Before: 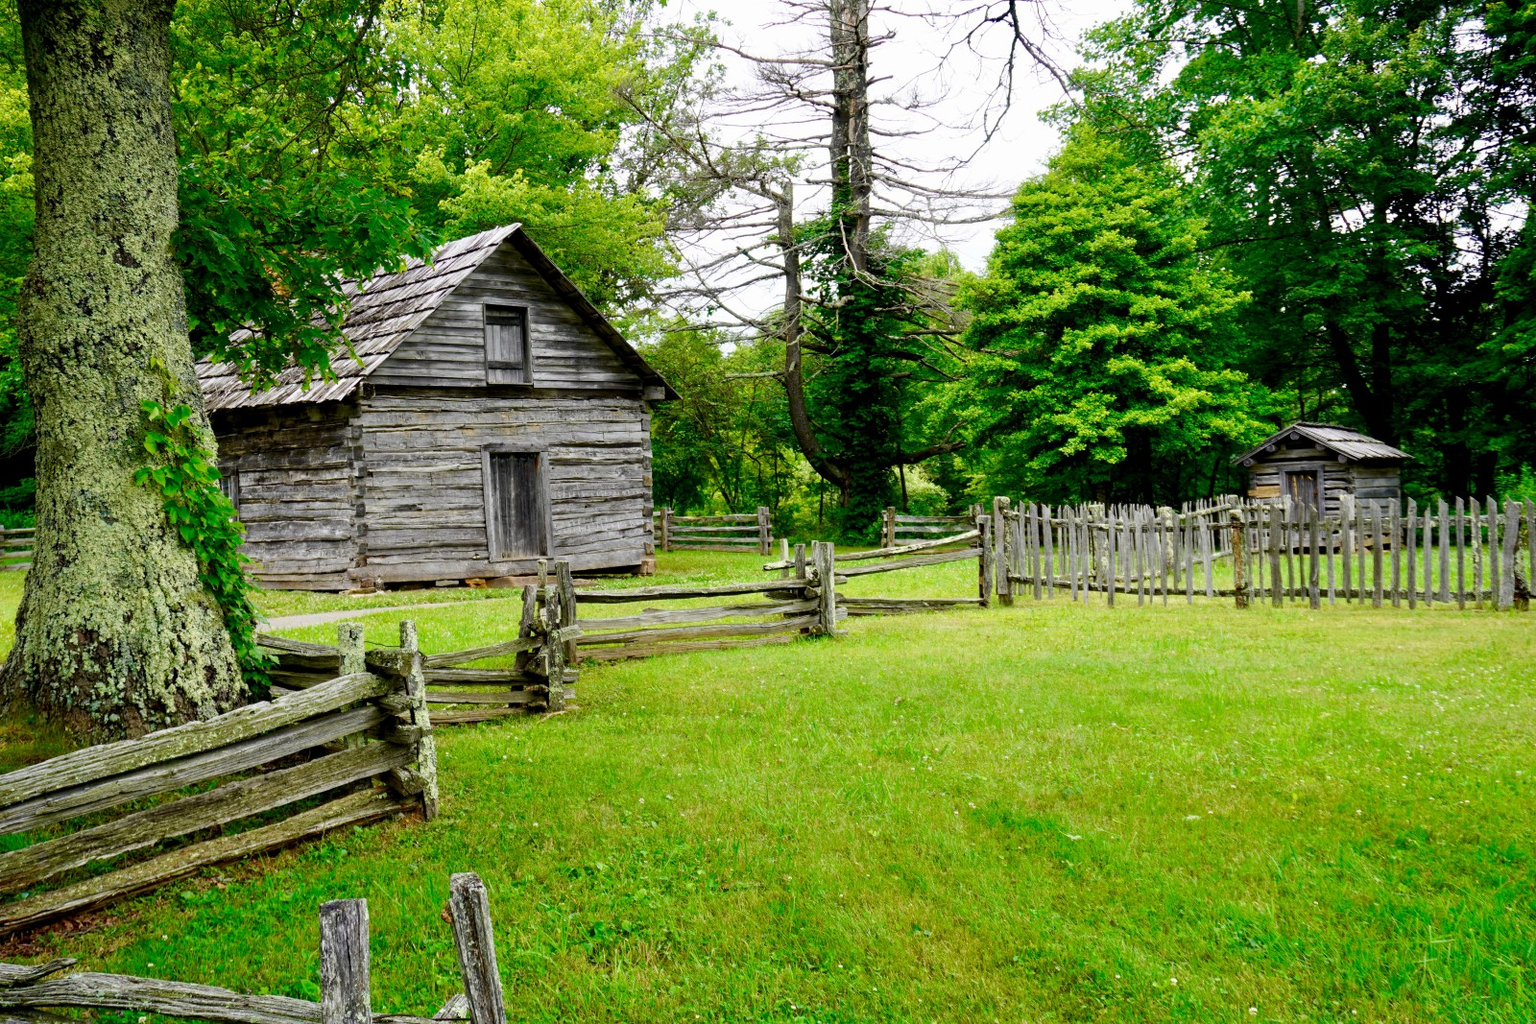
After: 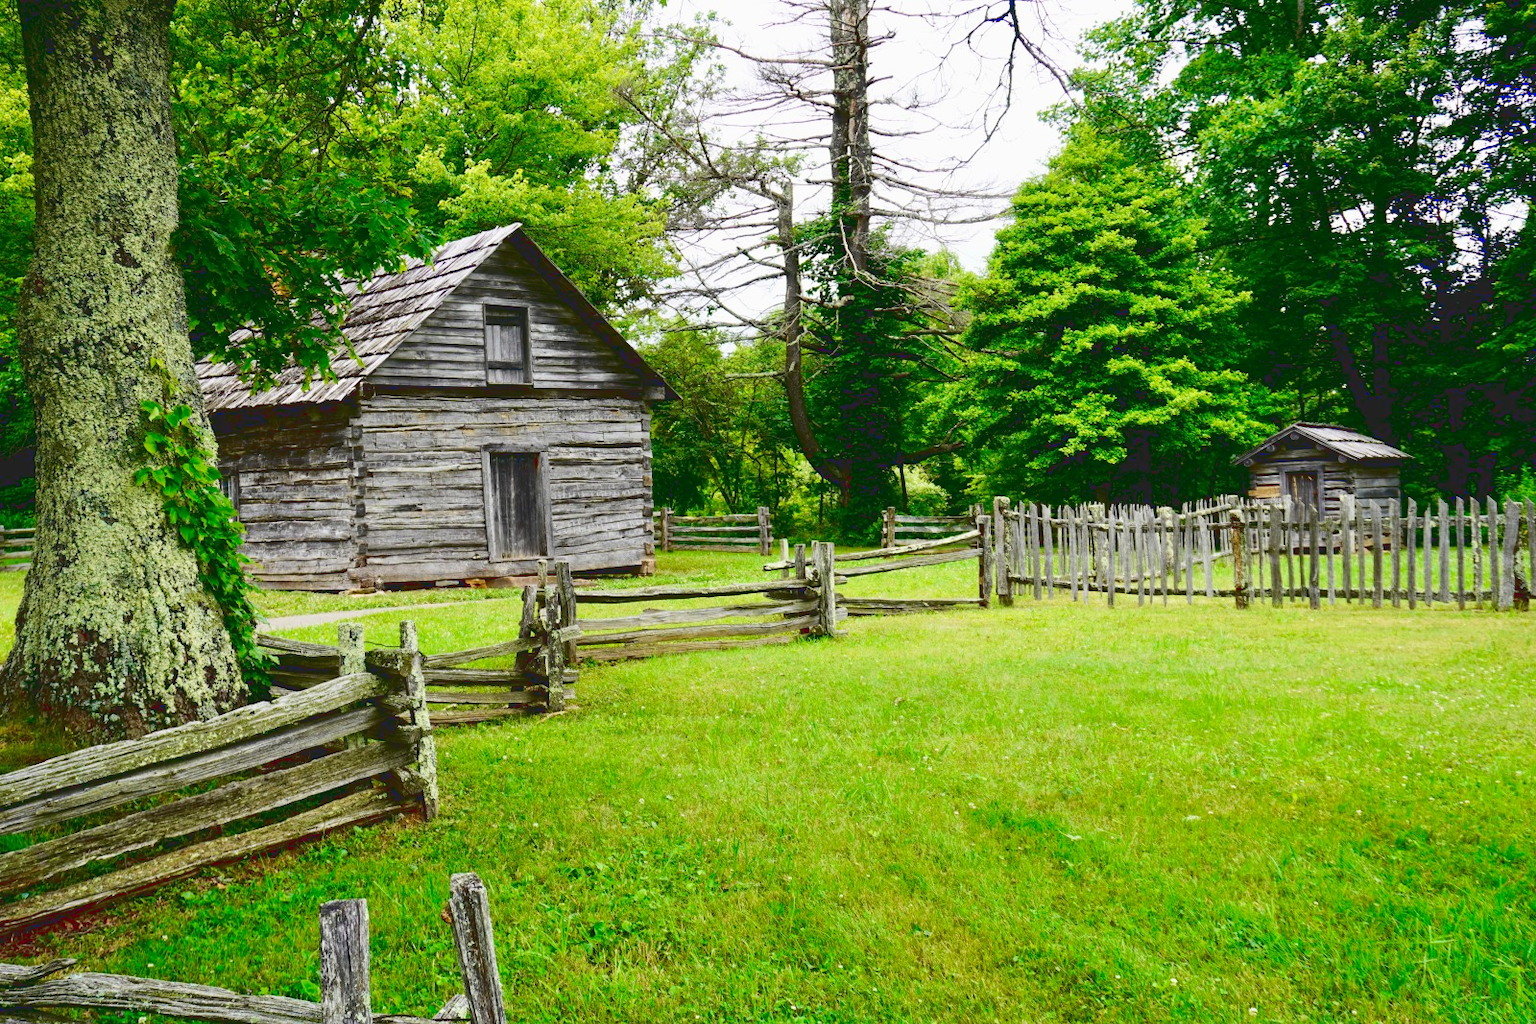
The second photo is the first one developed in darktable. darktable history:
exposure: exposure -0.041 EV, compensate highlight preservation false
tone curve: curves: ch0 [(0, 0.129) (0.187, 0.207) (0.729, 0.789) (1, 1)], color space Lab, linked channels, preserve colors none
